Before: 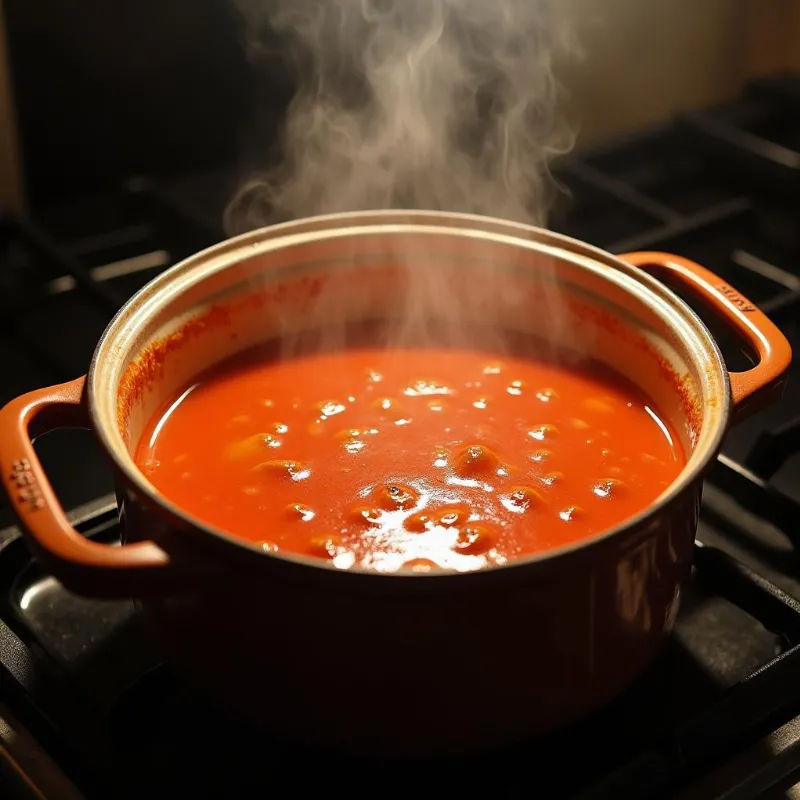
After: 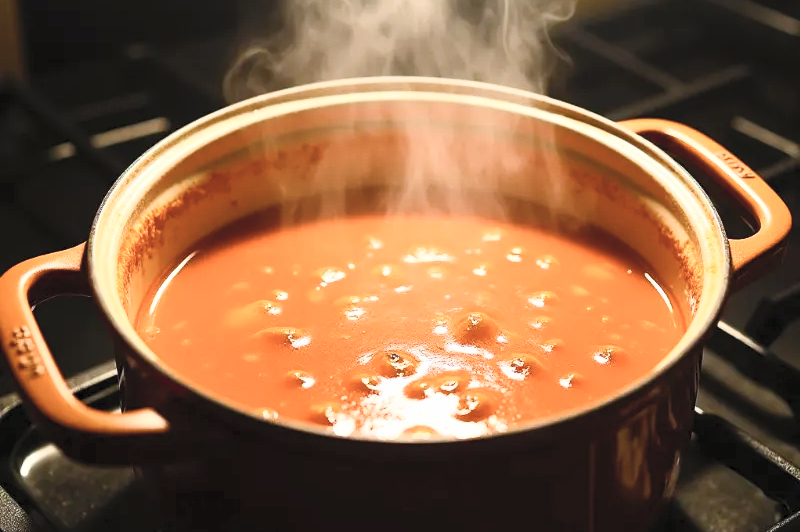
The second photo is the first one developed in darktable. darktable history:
crop: top 16.727%, bottom 16.727%
contrast brightness saturation: contrast 0.43, brightness 0.56, saturation -0.19
color balance rgb: perceptual saturation grading › global saturation 20%, perceptual saturation grading › highlights -25%, perceptual saturation grading › shadows 50%
